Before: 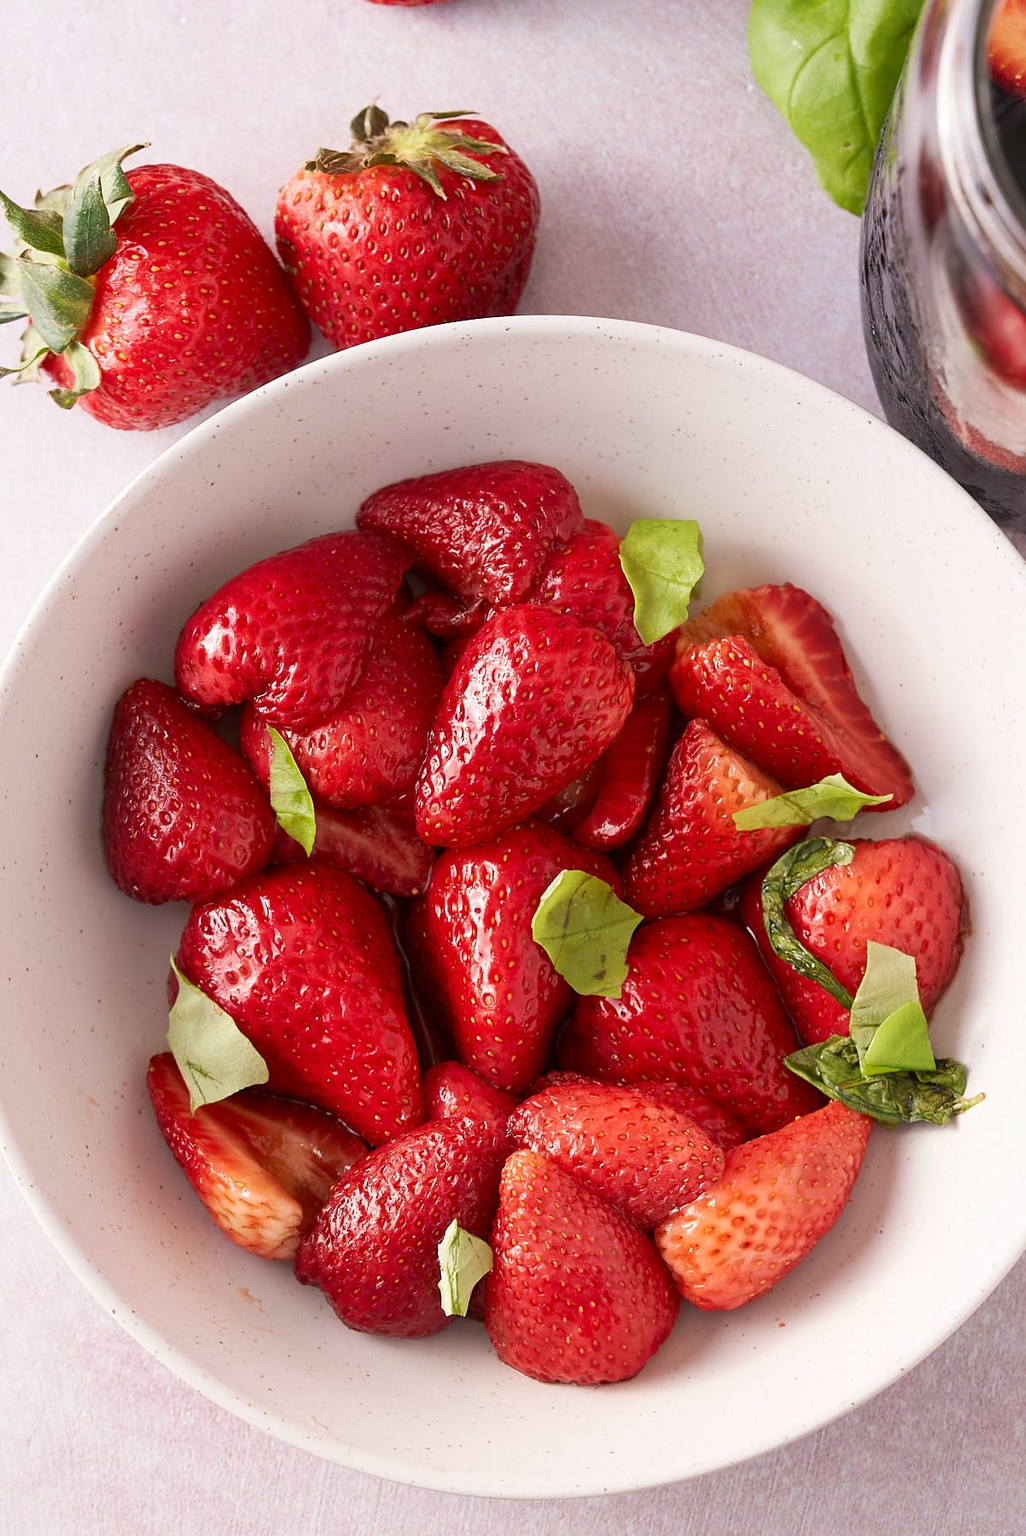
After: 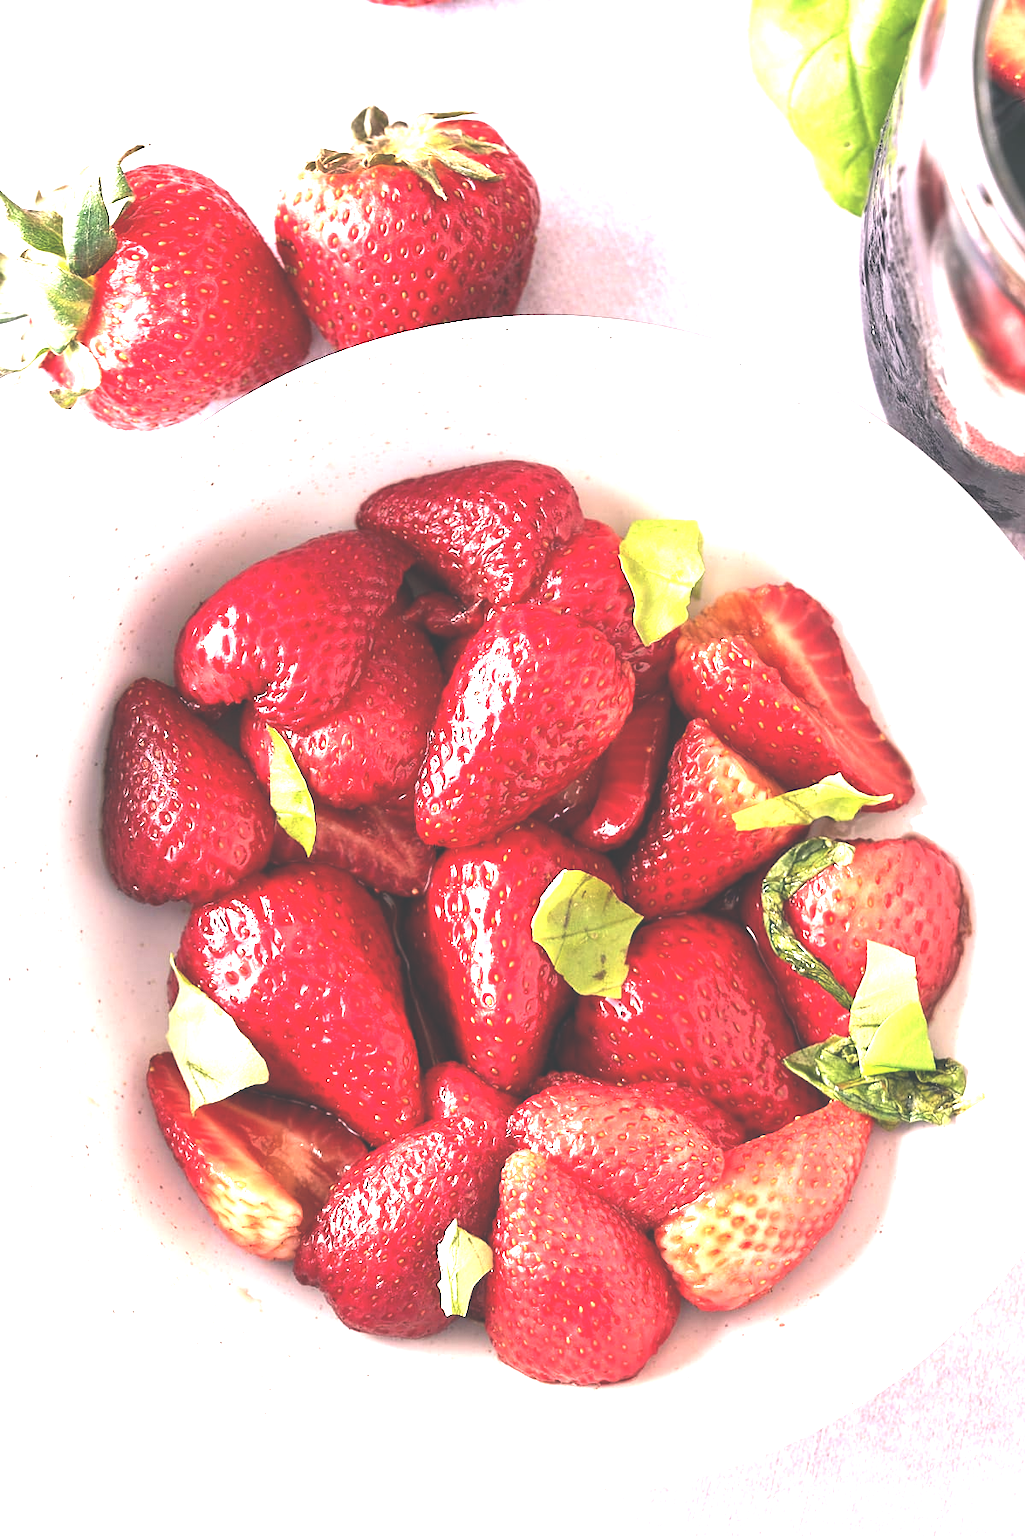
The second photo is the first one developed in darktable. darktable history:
exposure: black level correction -0.023, exposure 1.394 EV, compensate highlight preservation false
color balance rgb: power › luminance -7.91%, power › chroma 1.093%, power › hue 217.07°, global offset › luminance 0.255%, linear chroma grading › mid-tones 7.679%, perceptual saturation grading › global saturation 0.791%, perceptual brilliance grading › highlights 14.109%, perceptual brilliance grading › shadows -18.643%, global vibrance 7.382%, saturation formula JzAzBz (2021)
